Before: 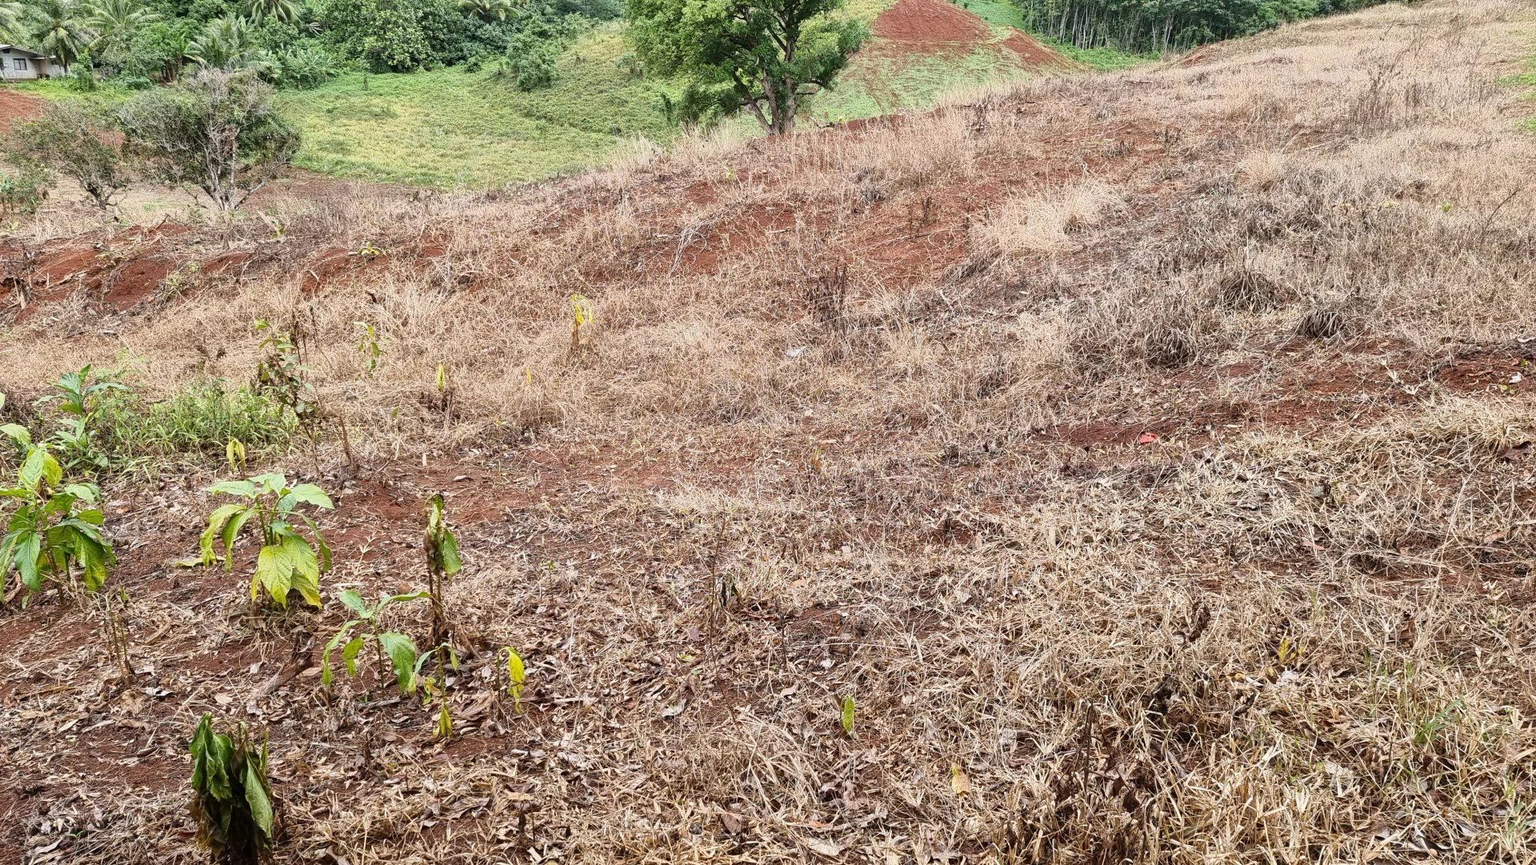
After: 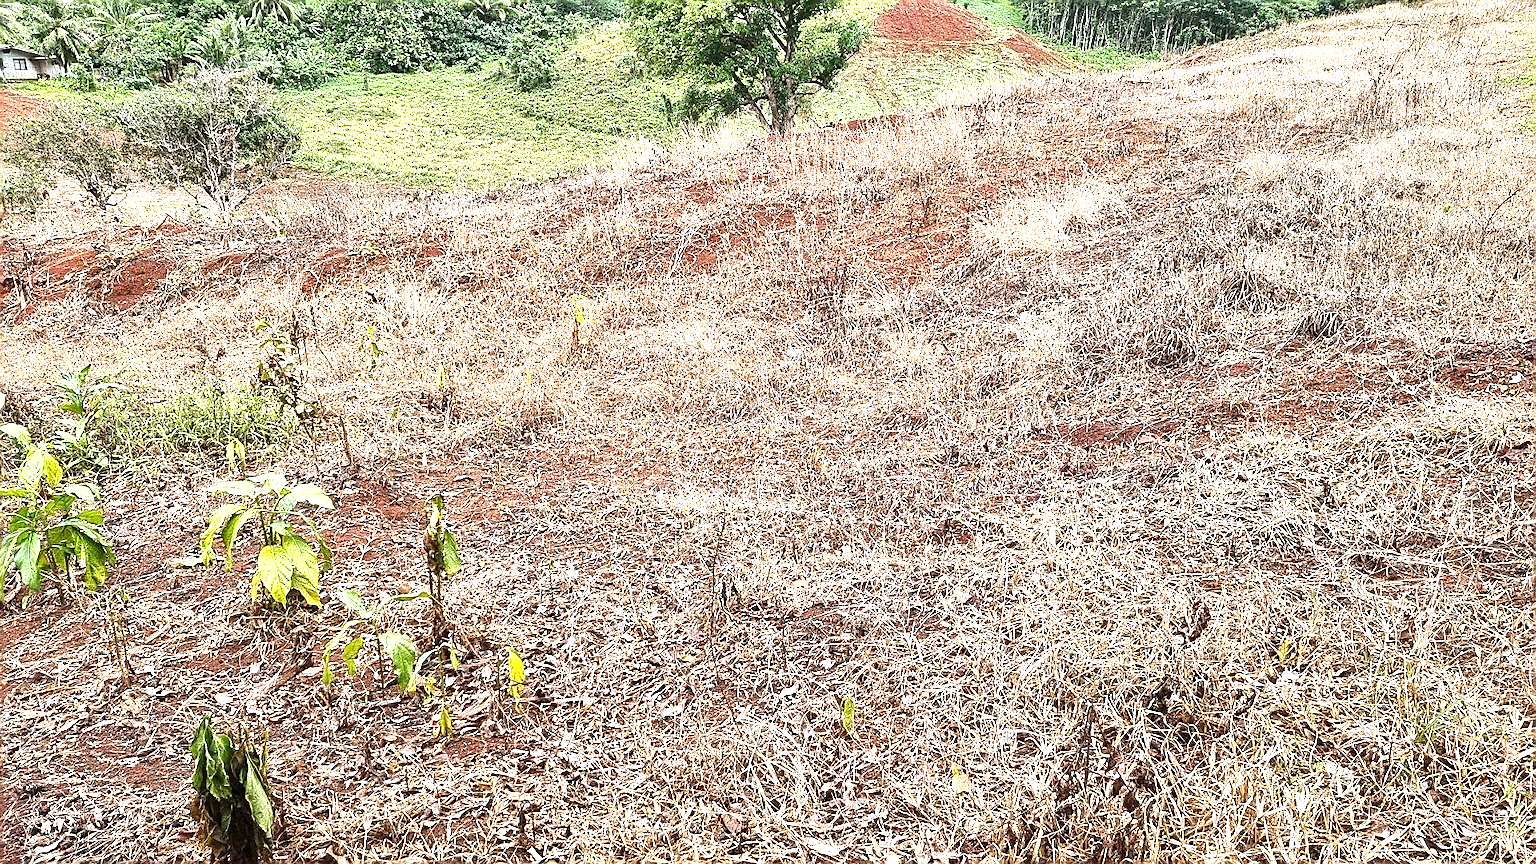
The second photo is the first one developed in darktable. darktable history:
local contrast: mode bilateral grid, contrast 20, coarseness 49, detail 119%, midtone range 0.2
exposure: black level correction 0, exposure 1.001 EV, compensate exposure bias true, compensate highlight preservation false
shadows and highlights: shadows -88.88, highlights -36.81, soften with gaussian
sharpen: radius 1.4, amount 1.254, threshold 0.823
